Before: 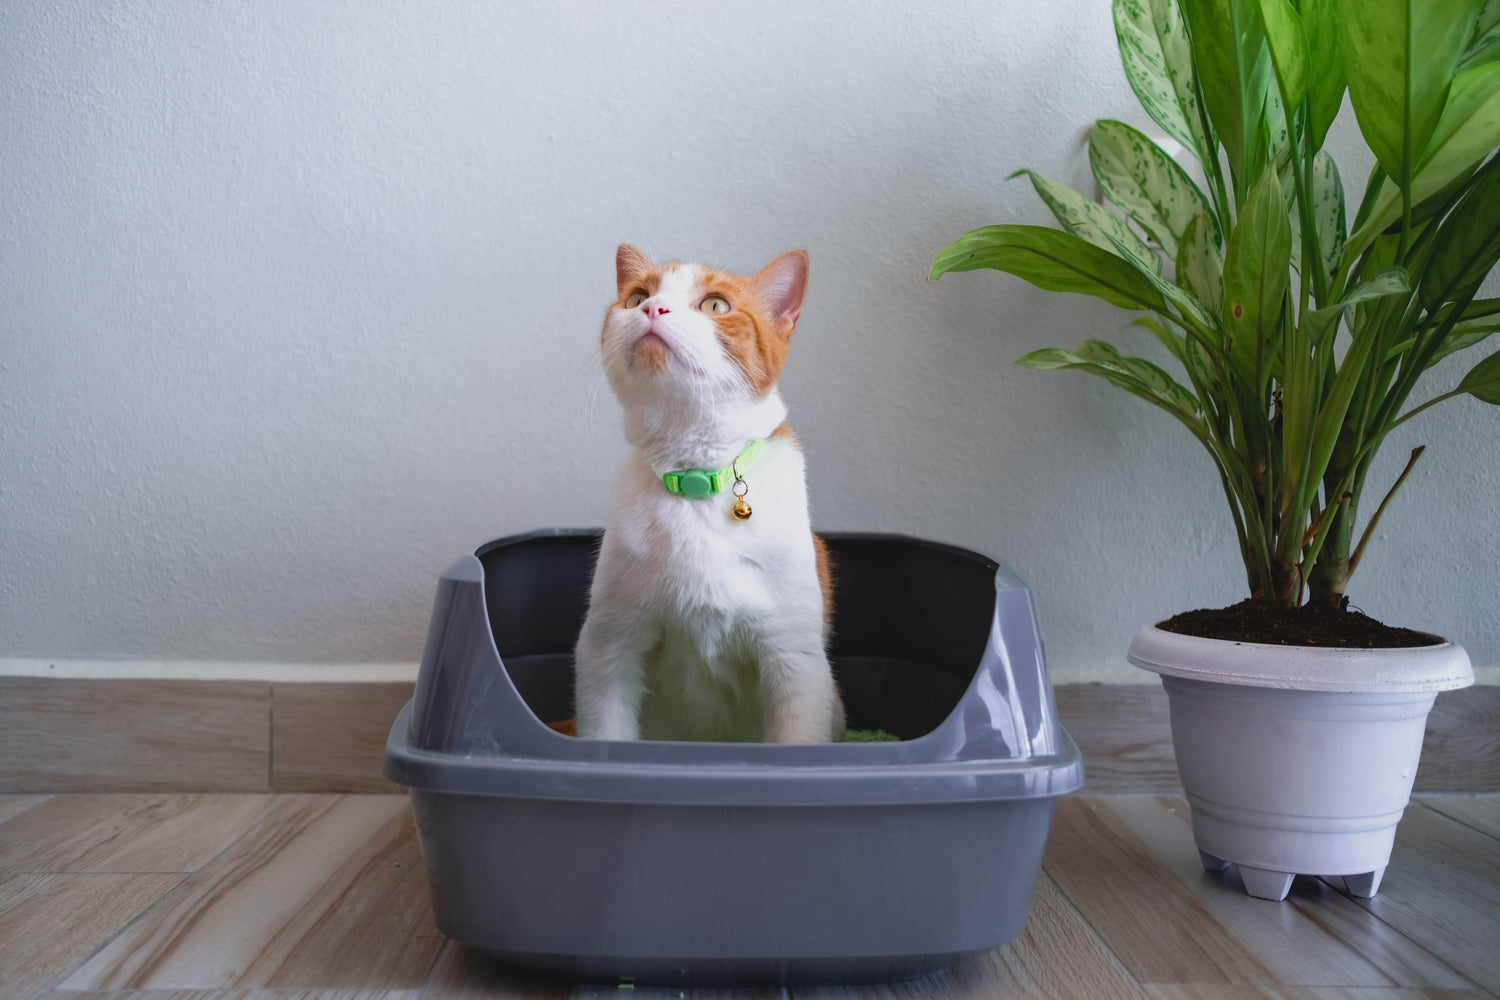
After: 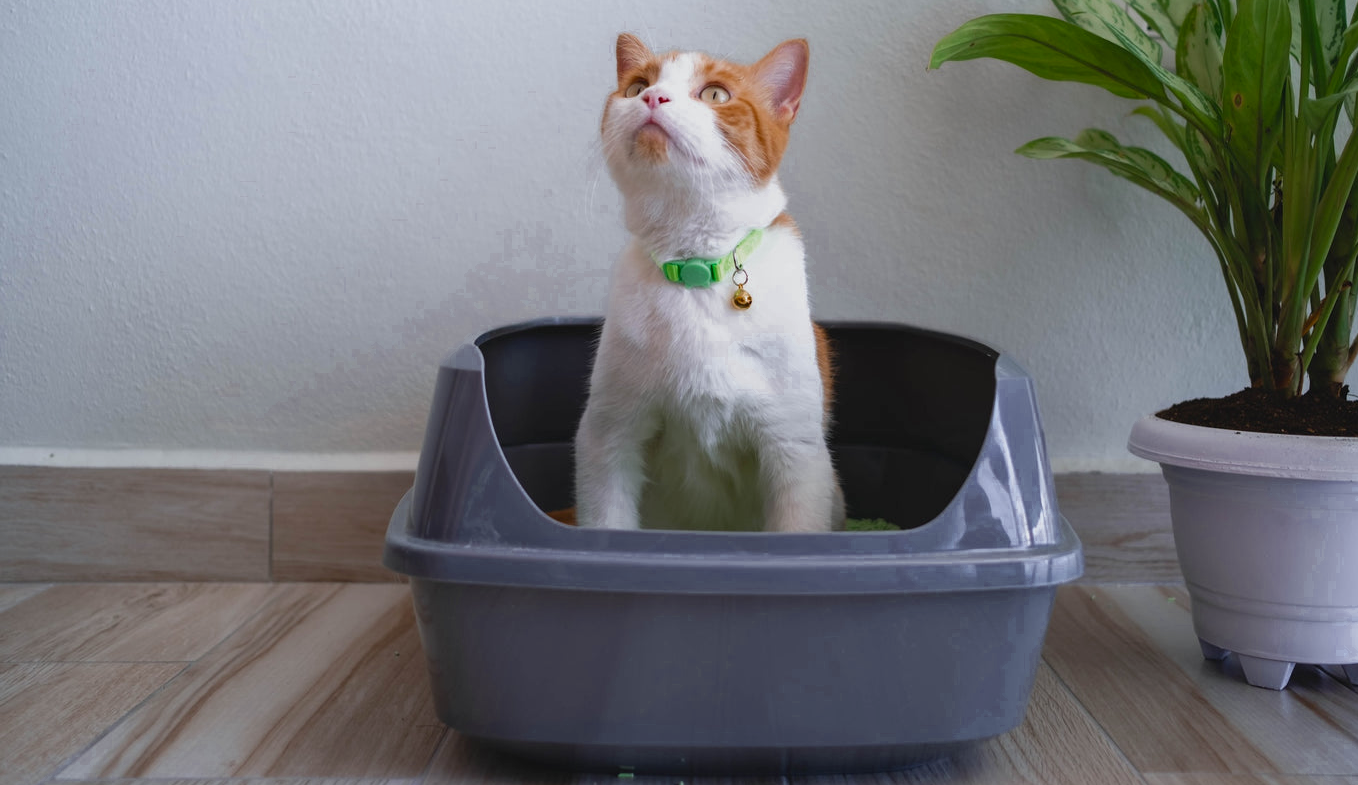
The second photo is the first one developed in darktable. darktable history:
color zones: curves: ch0 [(0.27, 0.396) (0.563, 0.504) (0.75, 0.5) (0.787, 0.307)]
crop: top 21.166%, right 9.433%, bottom 0.26%
exposure: exposure -0.046 EV, compensate highlight preservation false
